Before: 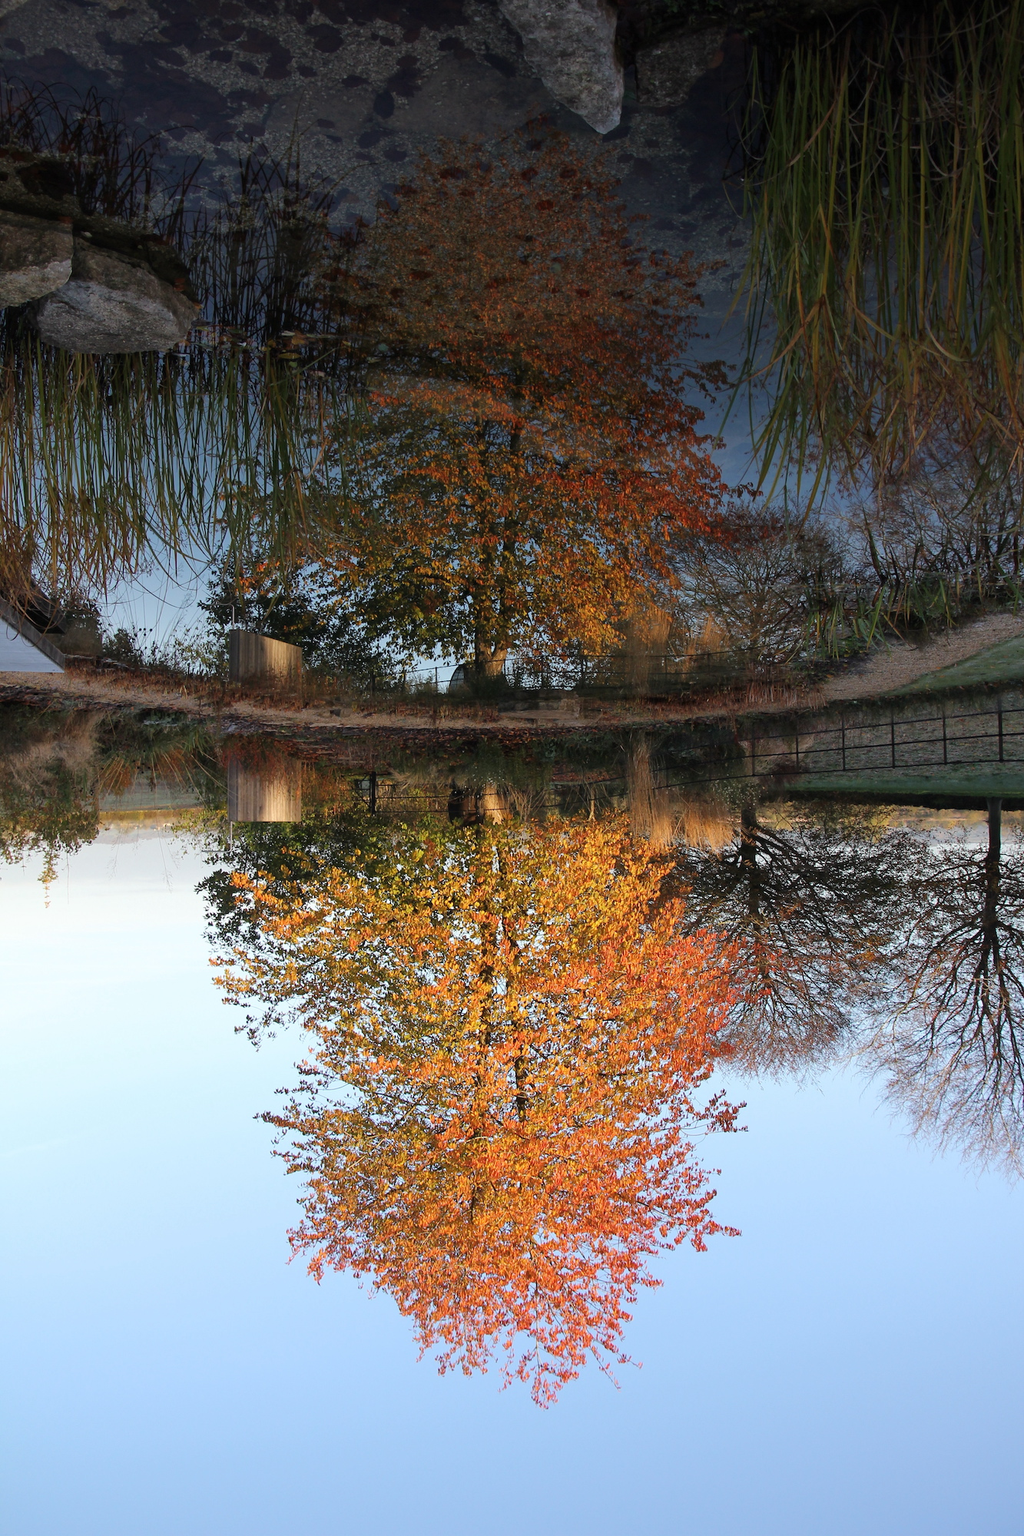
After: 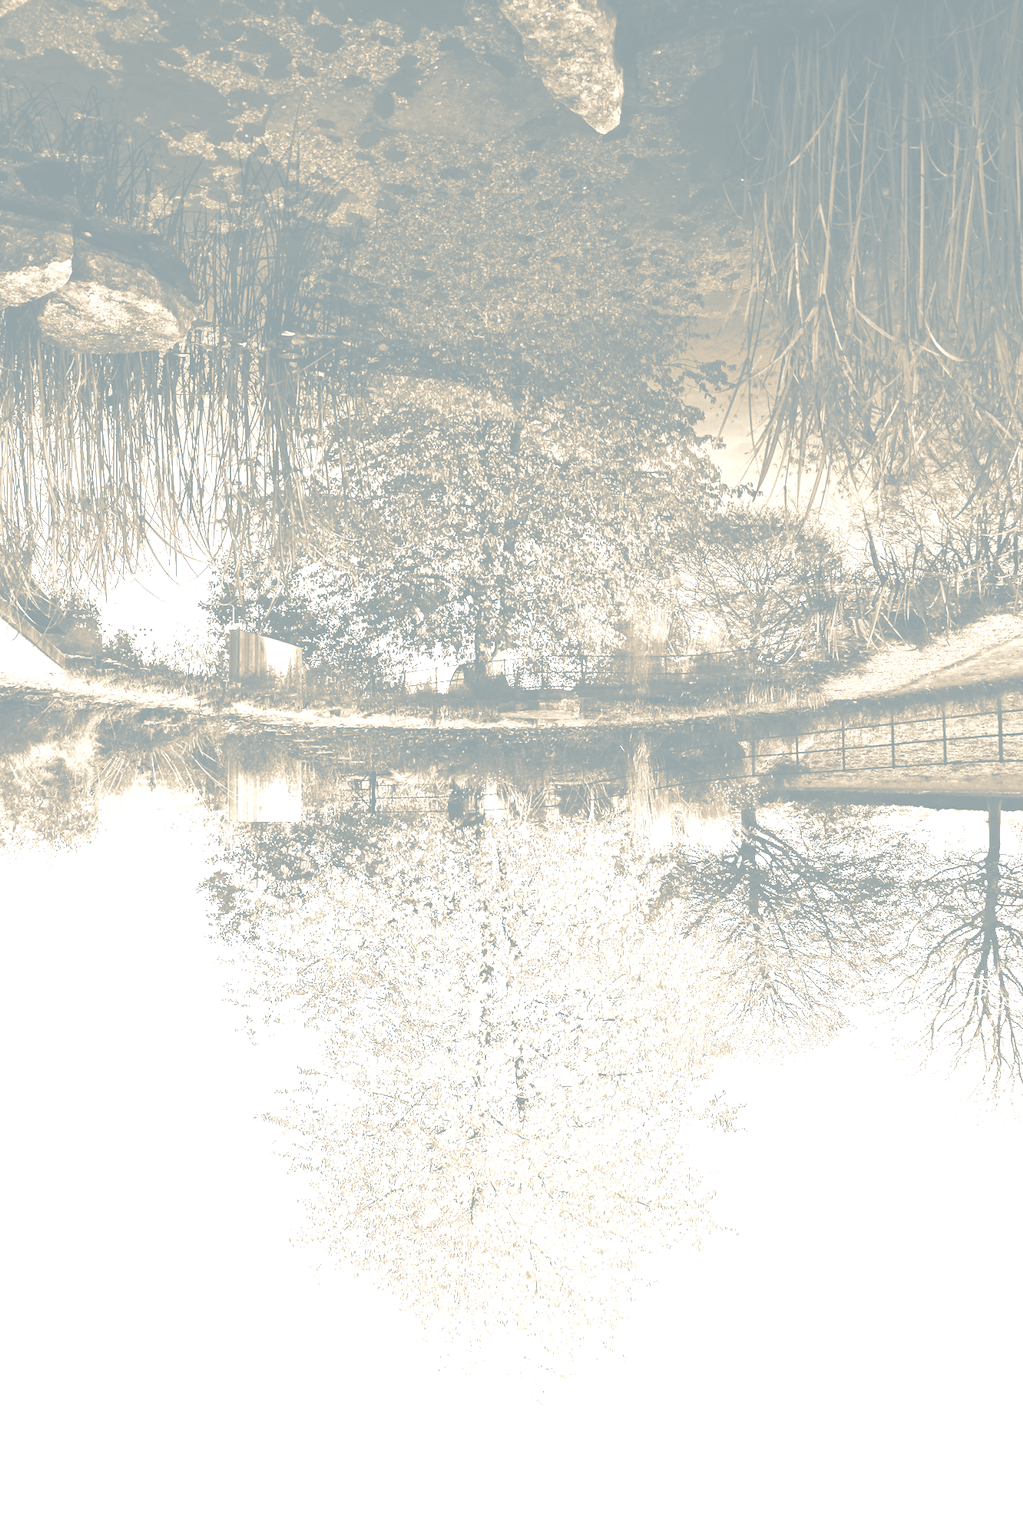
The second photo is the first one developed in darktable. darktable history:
split-toning: shadows › hue 212.4°, balance -70
base curve: curves: ch0 [(0, 0) (0.028, 0.03) (0.121, 0.232) (0.46, 0.748) (0.859, 0.968) (1, 1)], preserve colors none
colorize: hue 36°, saturation 71%, lightness 80.79%
tone equalizer: on, module defaults
contrast brightness saturation: contrast 0.39, brightness 0.1
exposure: black level correction 0.001, exposure 0.191 EV, compensate highlight preservation false
color zones: curves: ch0 [(0, 0.5) (0.125, 0.4) (0.25, 0.5) (0.375, 0.4) (0.5, 0.4) (0.625, 0.35) (0.75, 0.35) (0.875, 0.5)]; ch1 [(0, 0.35) (0.125, 0.45) (0.25, 0.35) (0.375, 0.35) (0.5, 0.35) (0.625, 0.35) (0.75, 0.45) (0.875, 0.35)]; ch2 [(0, 0.6) (0.125, 0.5) (0.25, 0.5) (0.375, 0.6) (0.5, 0.6) (0.625, 0.5) (0.75, 0.5) (0.875, 0.5)]
